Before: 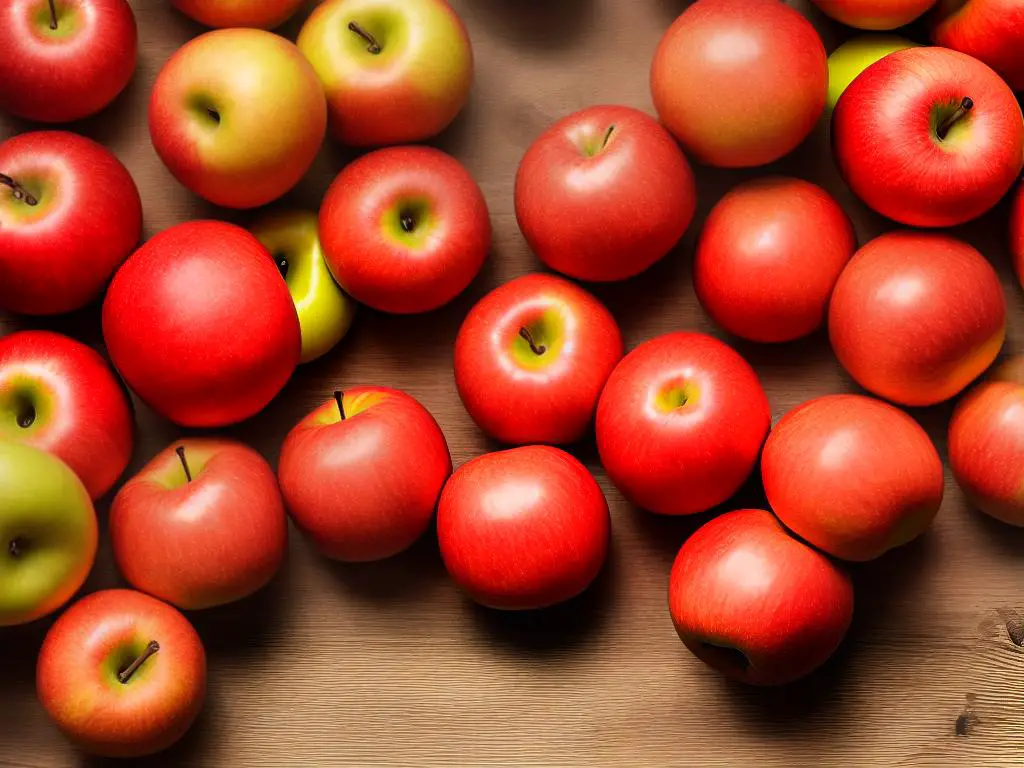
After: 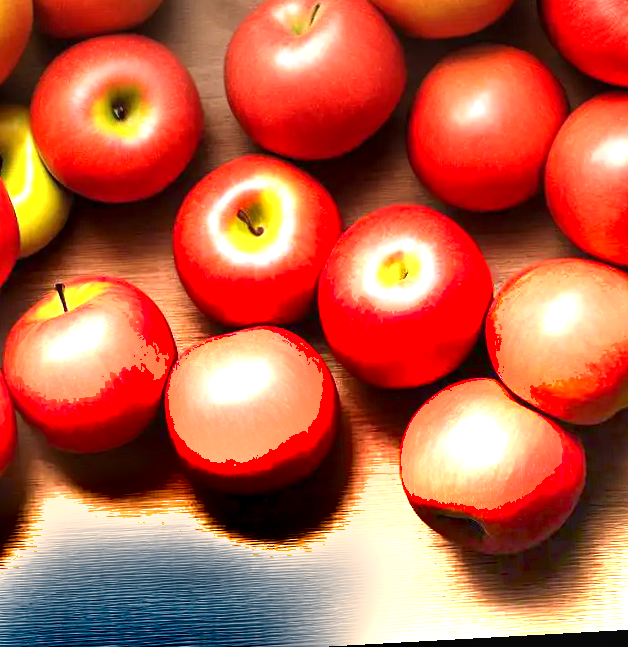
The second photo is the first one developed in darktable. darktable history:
rotate and perspective: rotation -3.18°, automatic cropping off
crop and rotate: left 28.256%, top 17.734%, right 12.656%, bottom 3.573%
exposure: black level correction 0, exposure 0.7 EV, compensate exposure bias true, compensate highlight preservation false
shadows and highlights: soften with gaussian
graduated density: density -3.9 EV
local contrast: highlights 100%, shadows 100%, detail 120%, midtone range 0.2
